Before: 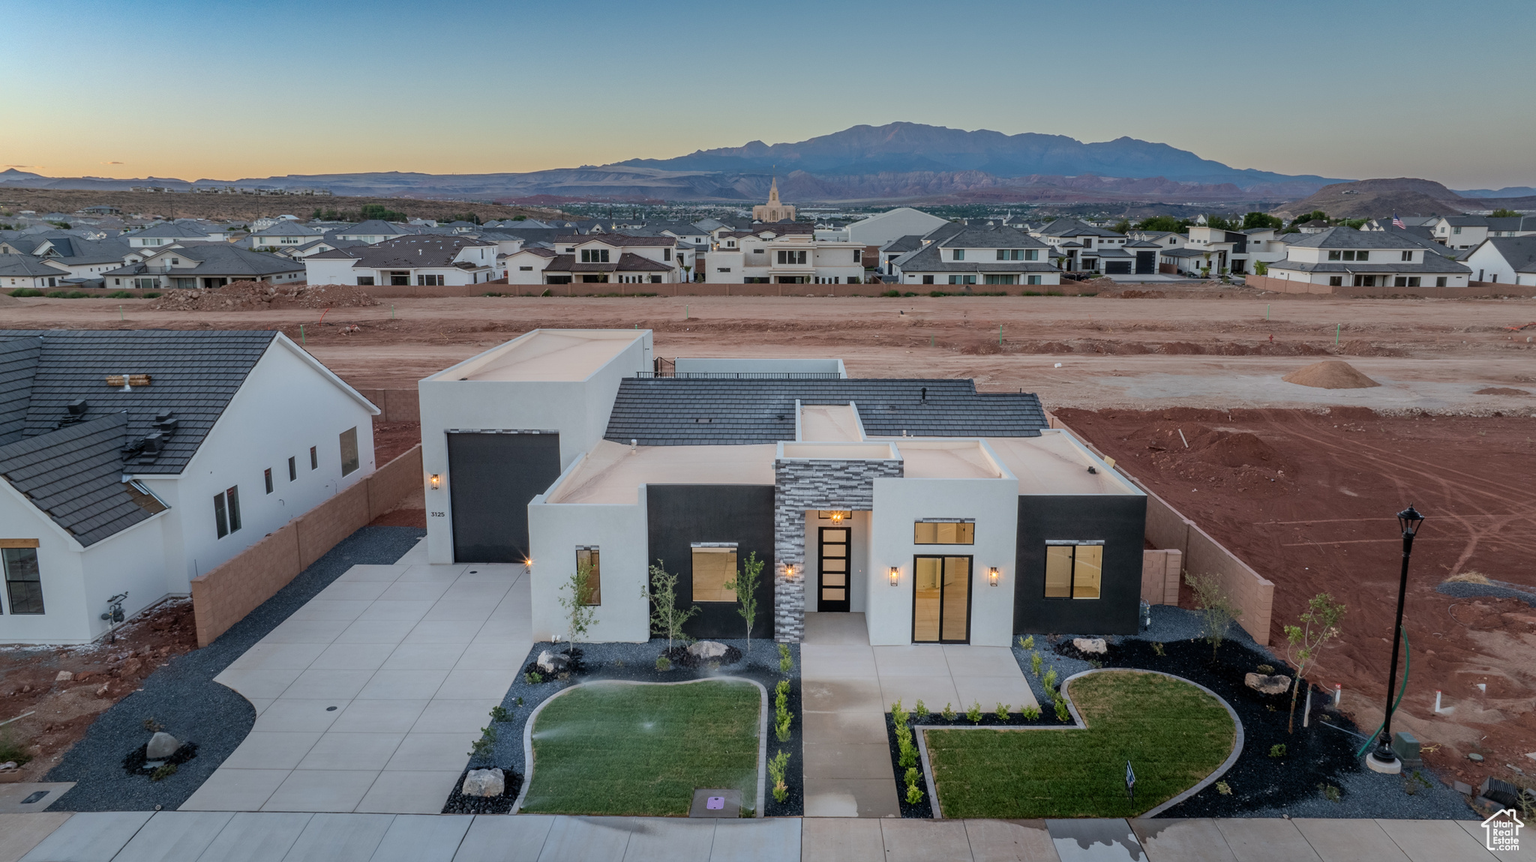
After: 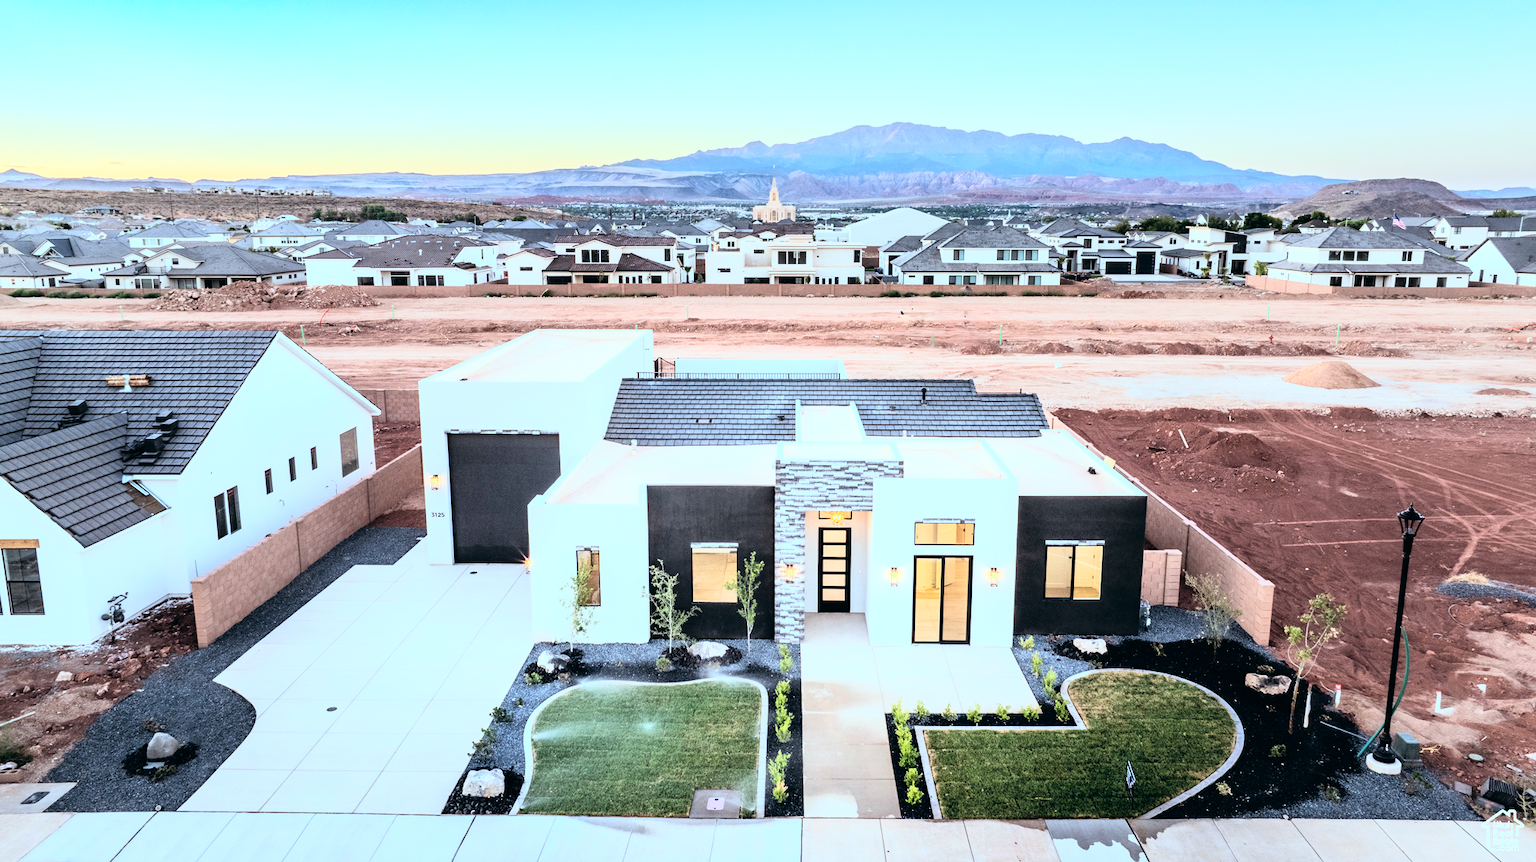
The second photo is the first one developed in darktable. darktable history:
color balance: lift [1.003, 0.993, 1.001, 1.007], gamma [1.018, 1.072, 0.959, 0.928], gain [0.974, 0.873, 1.031, 1.127]
exposure: black level correction 0, exposure 0.5 EV, compensate highlight preservation false
rgb curve: curves: ch0 [(0, 0) (0.21, 0.15) (0.24, 0.21) (0.5, 0.75) (0.75, 0.96) (0.89, 0.99) (1, 1)]; ch1 [(0, 0.02) (0.21, 0.13) (0.25, 0.2) (0.5, 0.67) (0.75, 0.9) (0.89, 0.97) (1, 1)]; ch2 [(0, 0.02) (0.21, 0.13) (0.25, 0.2) (0.5, 0.67) (0.75, 0.9) (0.89, 0.97) (1, 1)], compensate middle gray true
